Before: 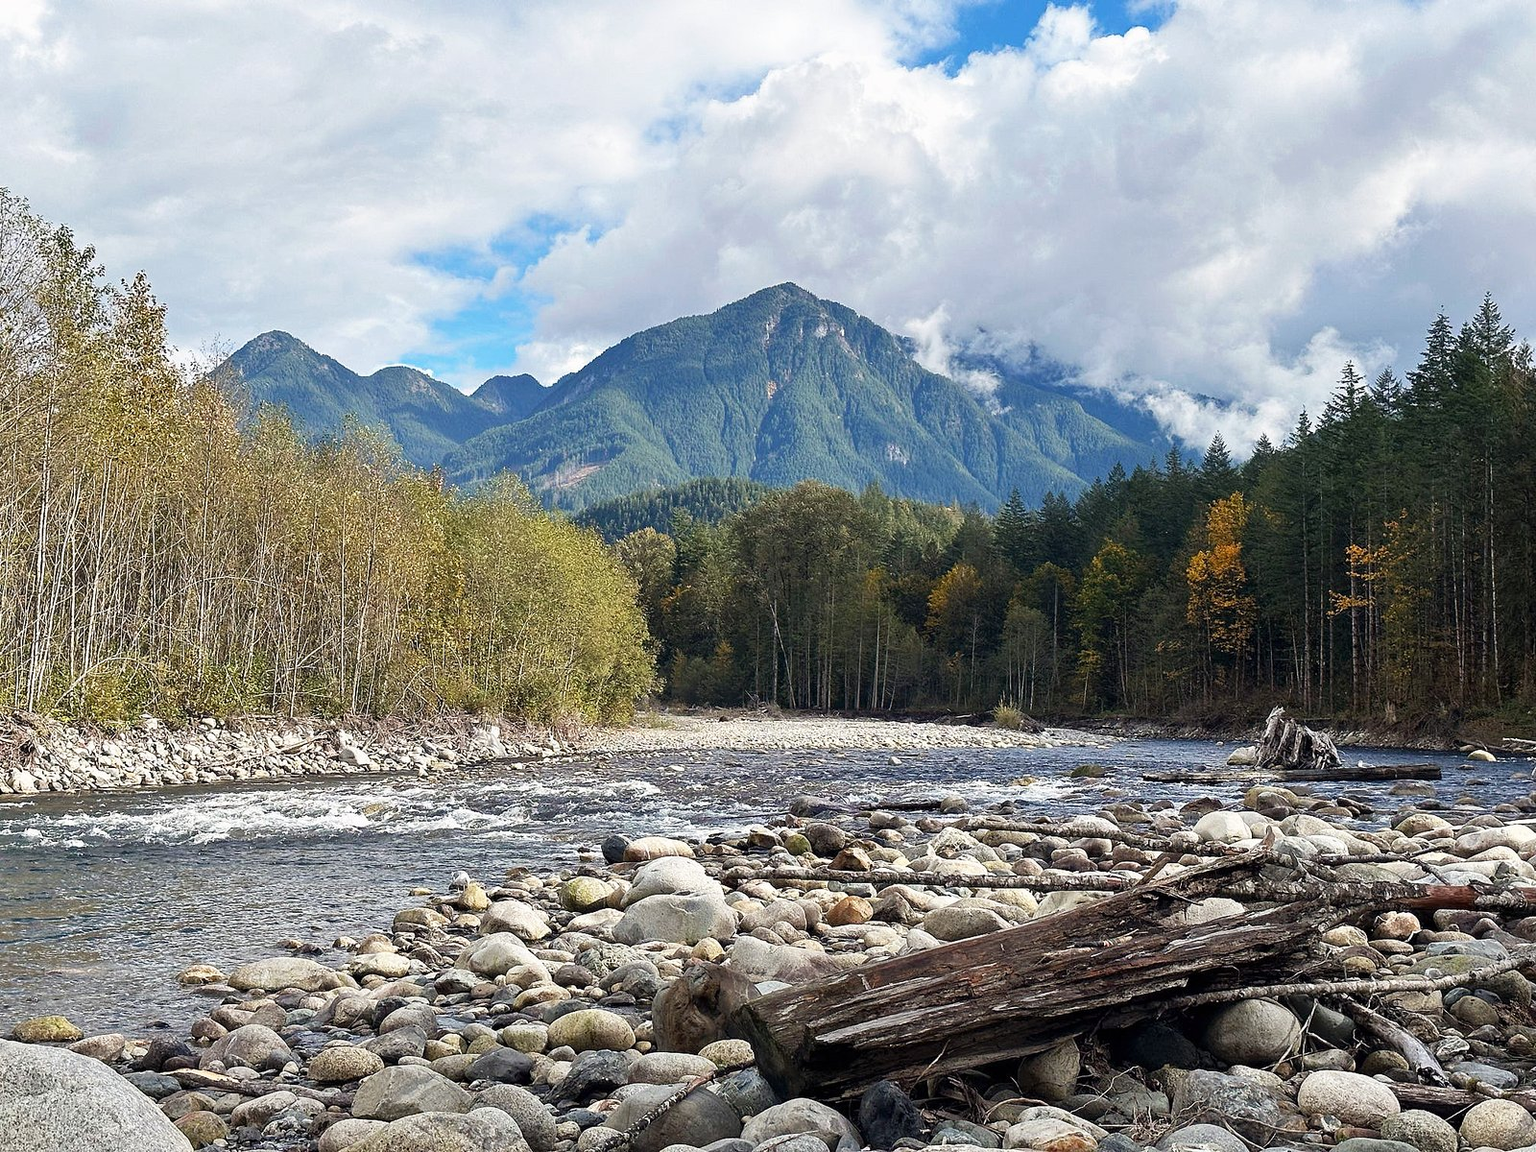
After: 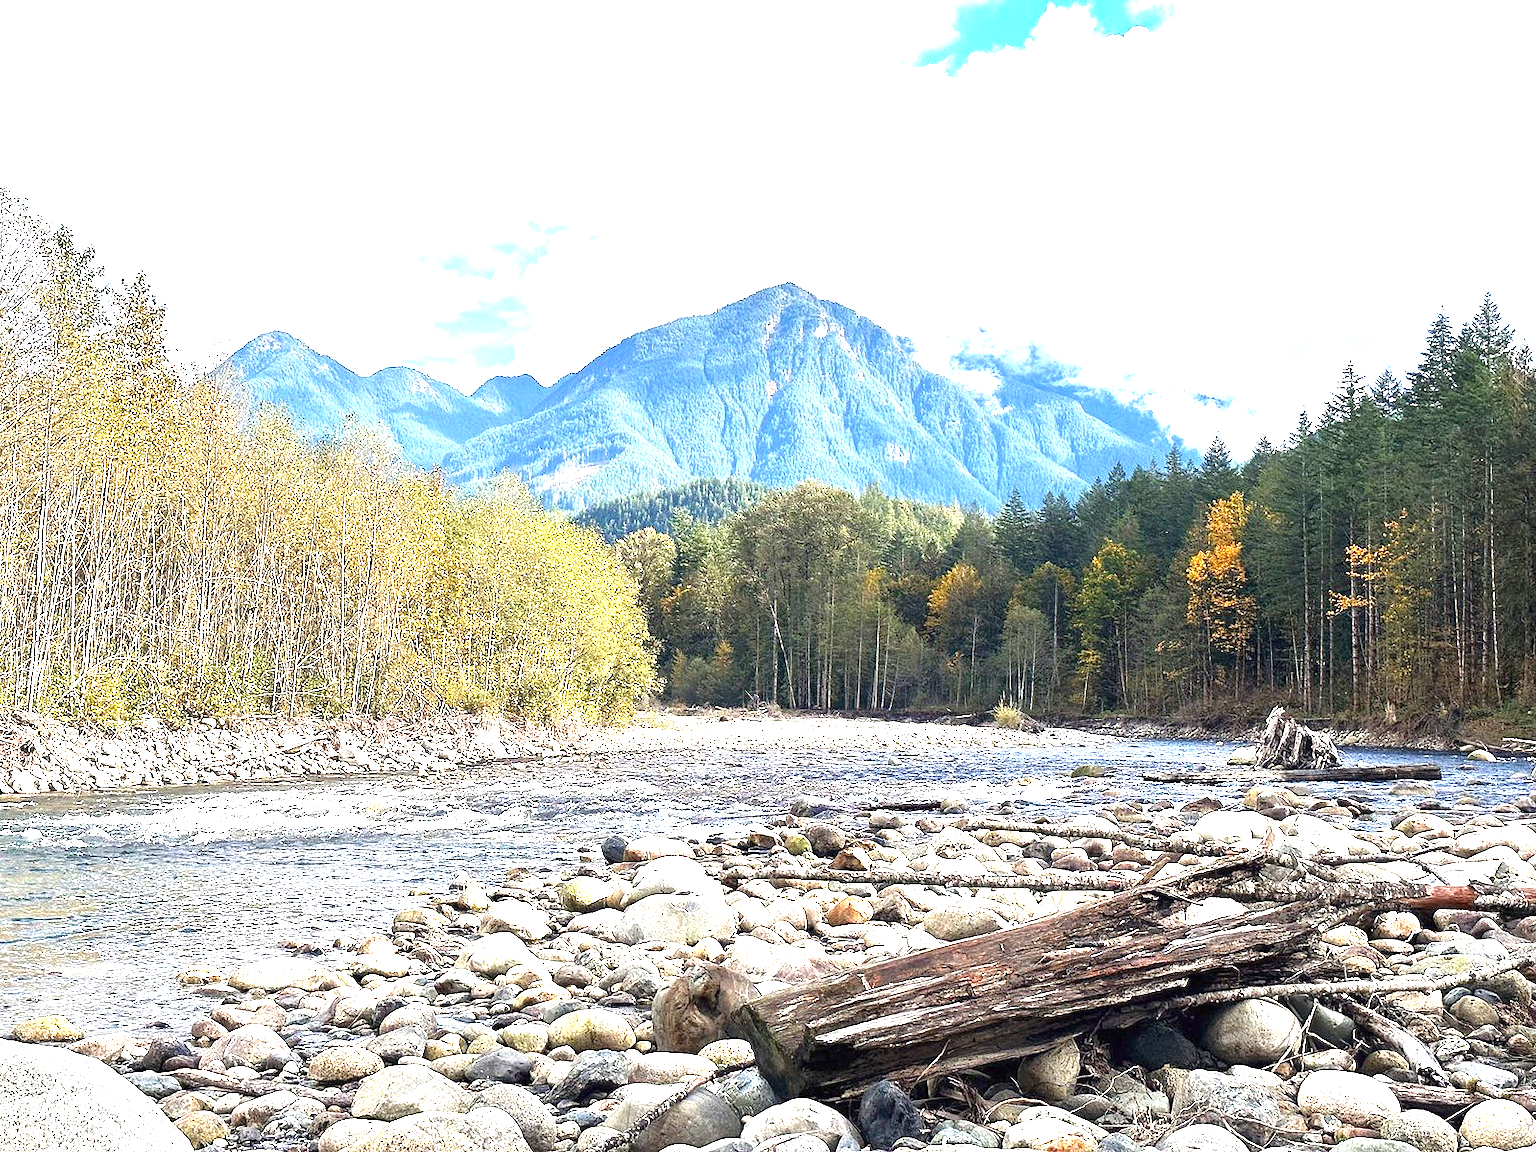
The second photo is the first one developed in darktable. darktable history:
exposure: black level correction 0, exposure 1.929 EV, compensate exposure bias true, compensate highlight preservation false
